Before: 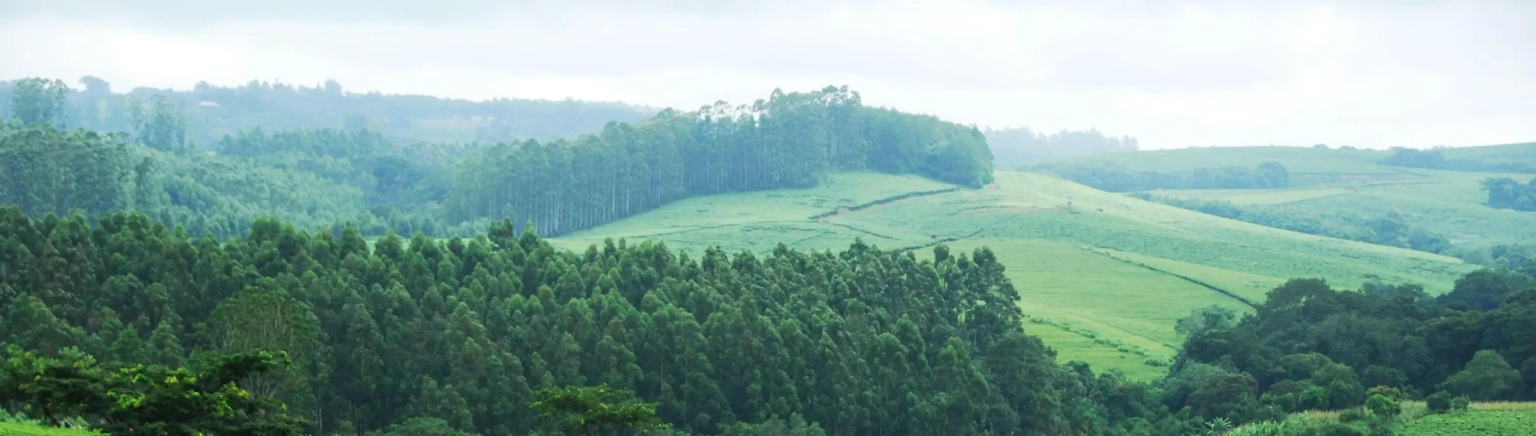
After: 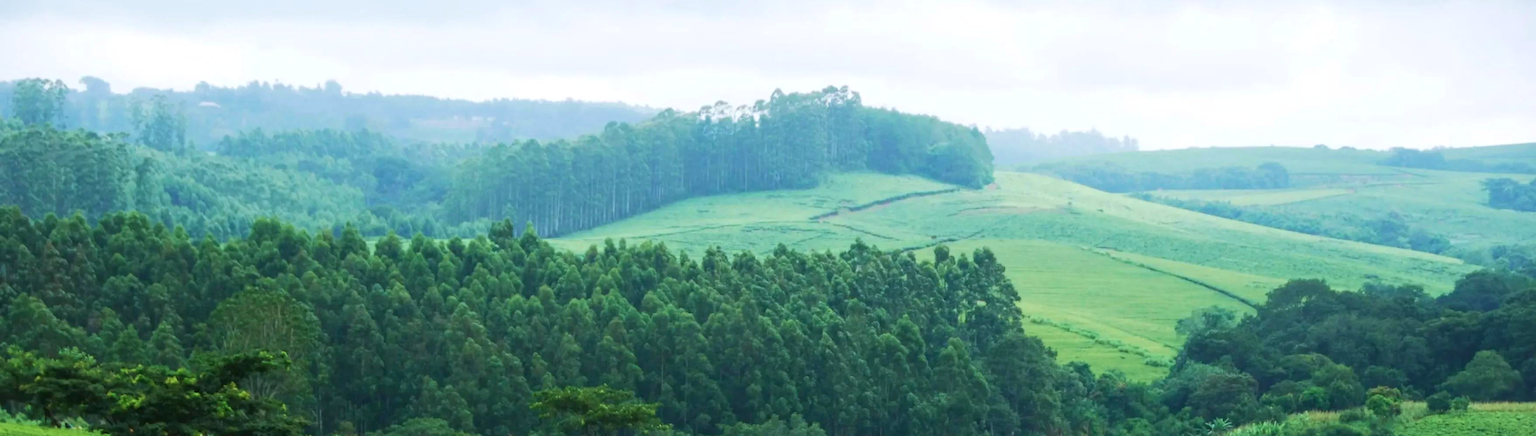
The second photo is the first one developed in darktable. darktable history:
white balance: red 1.004, blue 1.024
velvia: on, module defaults
